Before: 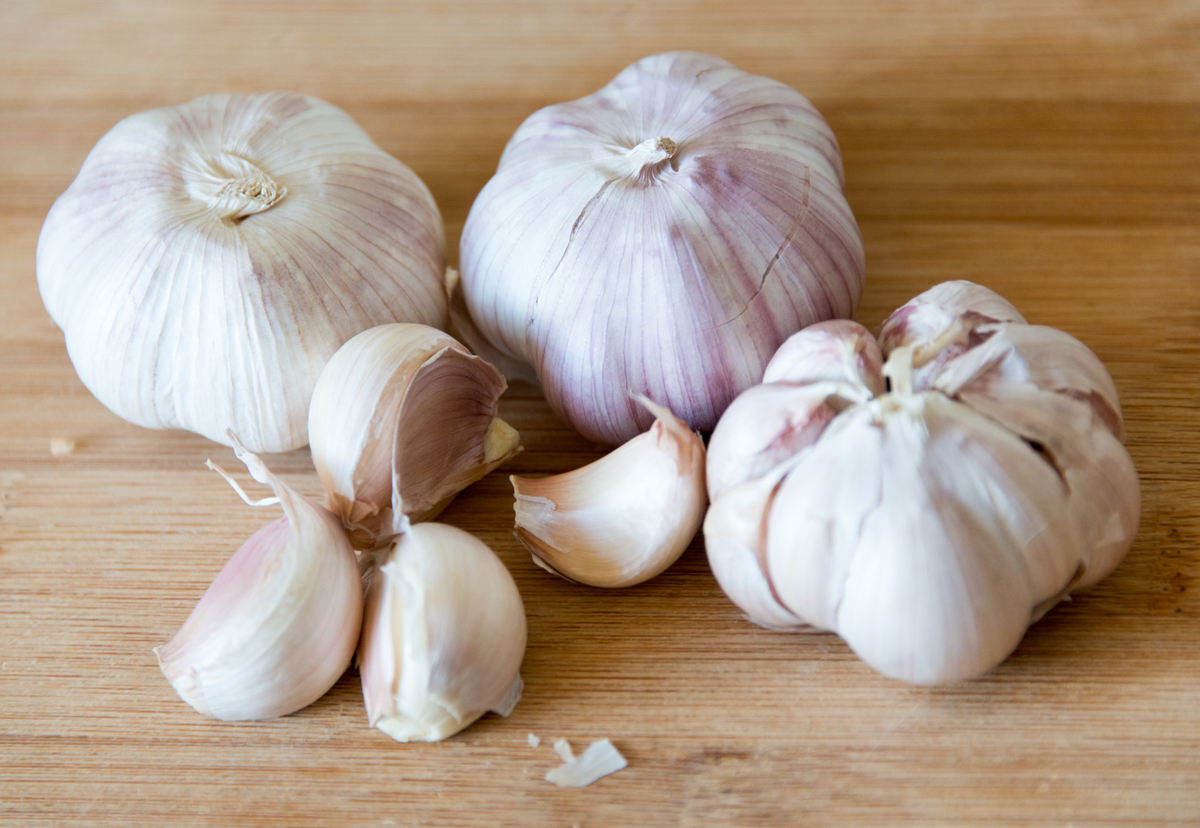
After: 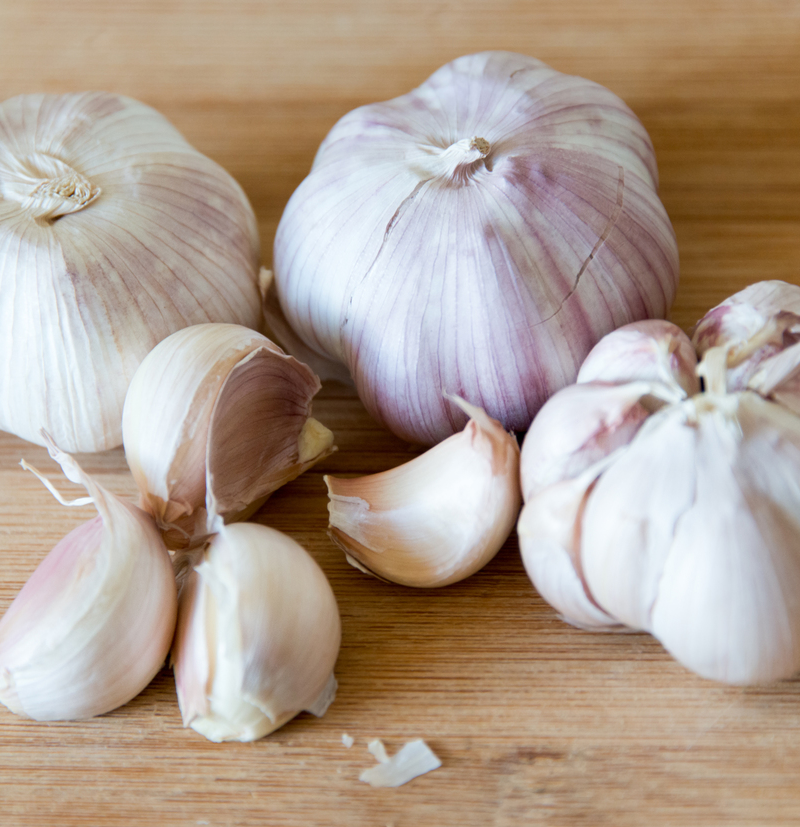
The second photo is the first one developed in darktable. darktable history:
crop and rotate: left 15.525%, right 17.781%
